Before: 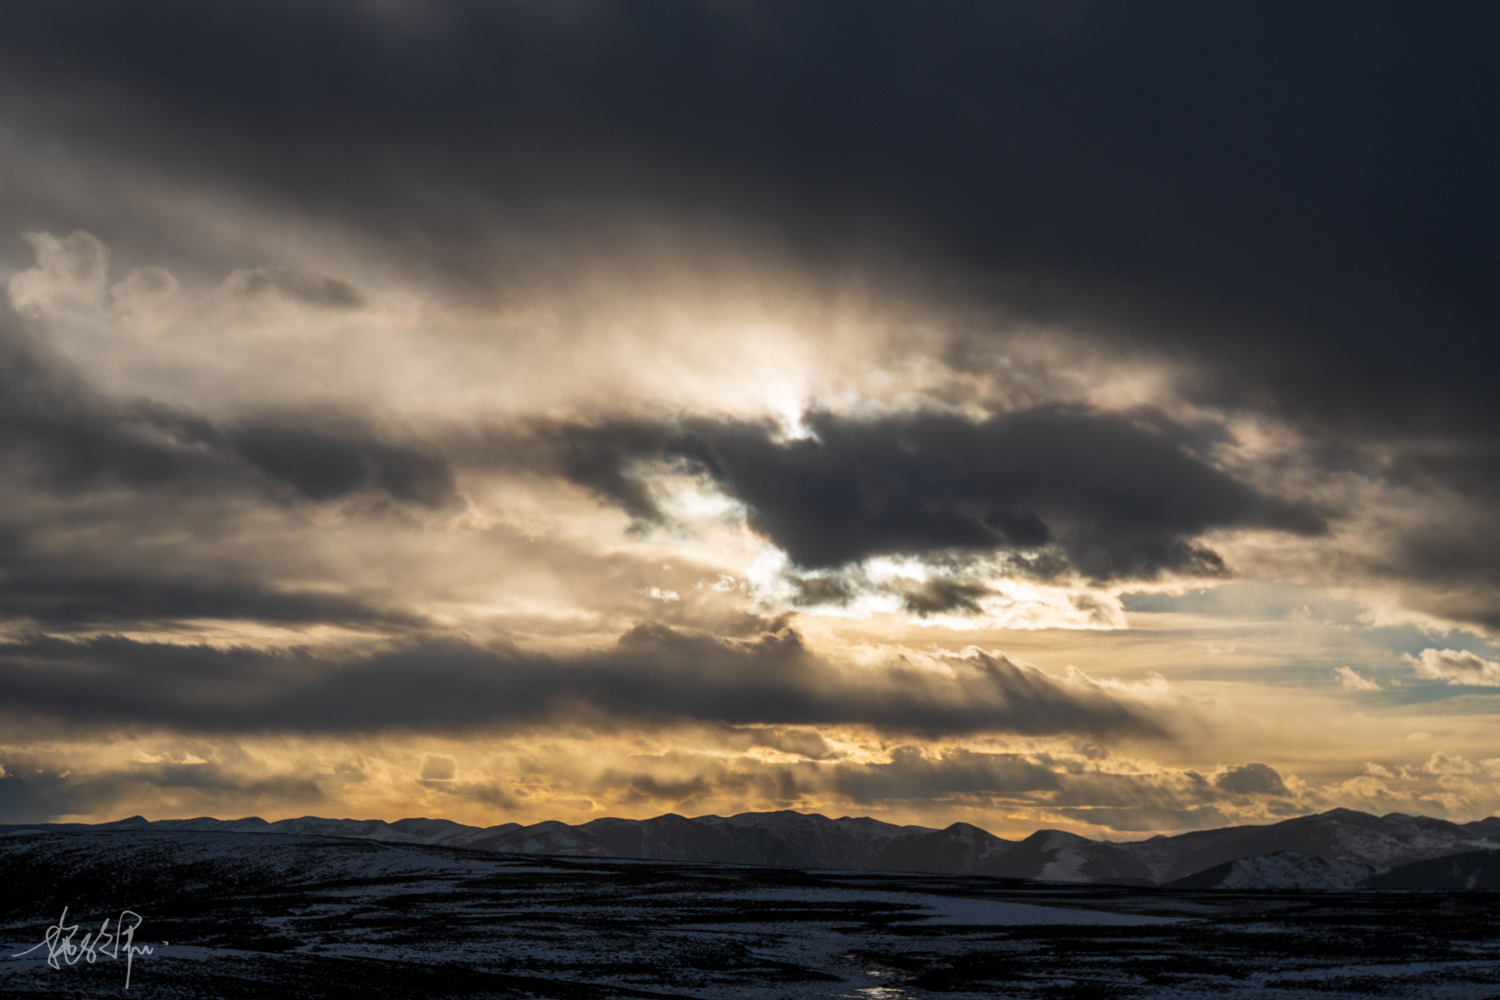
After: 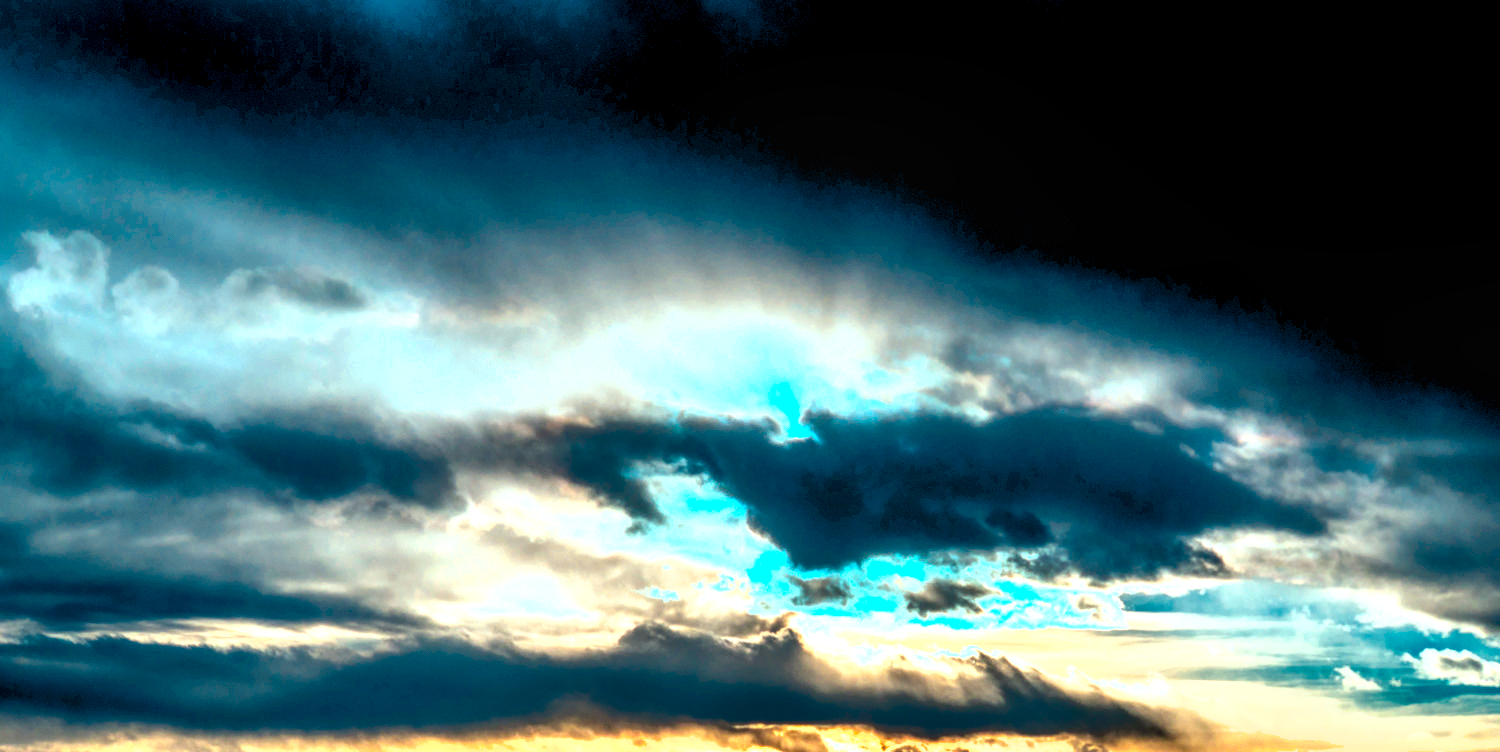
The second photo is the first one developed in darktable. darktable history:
exposure: black level correction 0.007, exposure 0.101 EV, compensate exposure bias true, compensate highlight preservation false
color correction: highlights a* -4.86, highlights b* 5.05, saturation 0.974
color calibration: output R [1.422, -0.35, -0.252, 0], output G [-0.238, 1.259, -0.084, 0], output B [-0.081, -0.196, 1.58, 0], output brightness [0.49, 0.671, -0.57, 0], x 0.37, y 0.382, temperature 4318.1 K
crop: bottom 24.745%
local contrast: detail 130%
color balance rgb: highlights gain › chroma 1.073%, highlights gain › hue 70.68°, global offset › luminance -0.974%, linear chroma grading › global chroma 19.634%, perceptual saturation grading › global saturation 1.169%, perceptual saturation grading › highlights -2.1%, perceptual saturation grading › mid-tones 4.408%, perceptual saturation grading › shadows 7.278%, perceptual brilliance grading › highlights 10.38%, perceptual brilliance grading › mid-tones 4.707%, global vibrance 20%
shadows and highlights: shadows 43.89, white point adjustment -1.3, soften with gaussian
